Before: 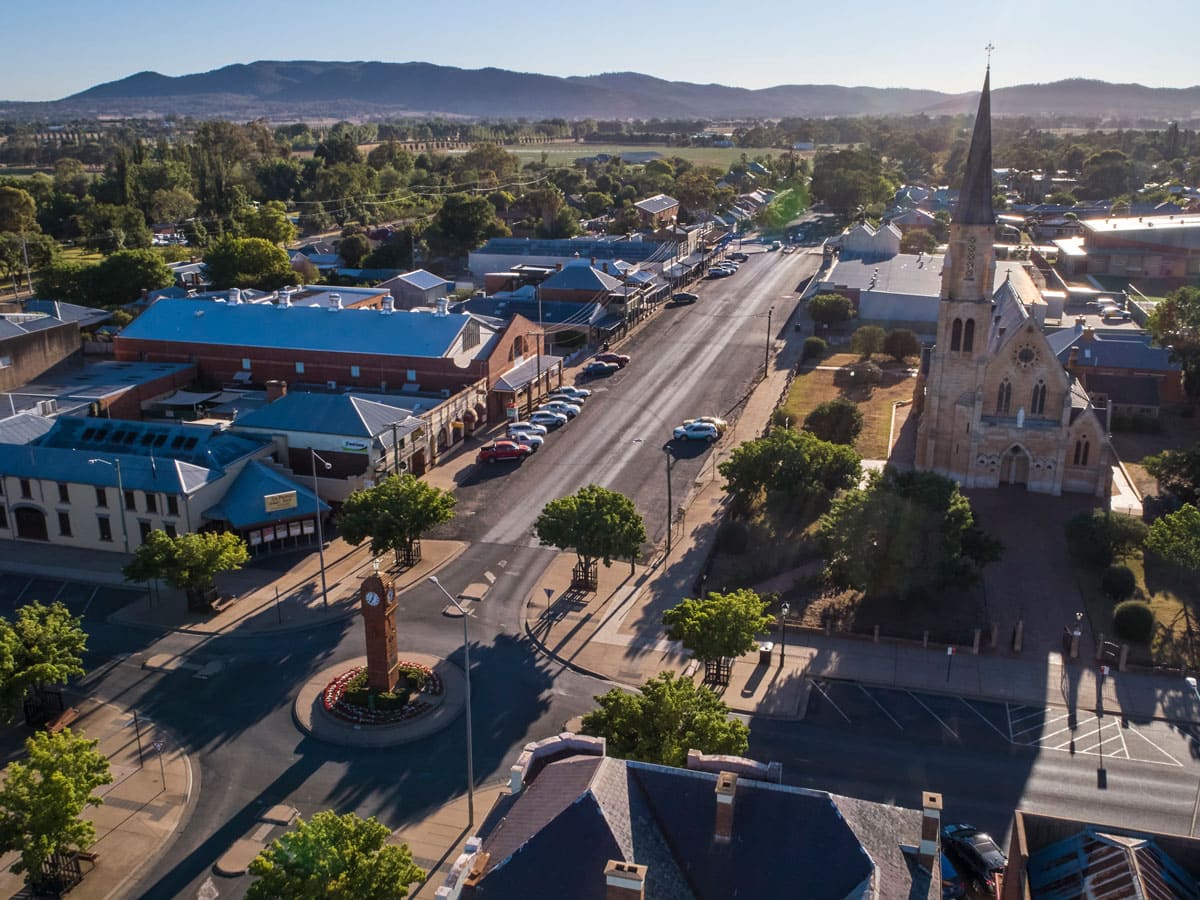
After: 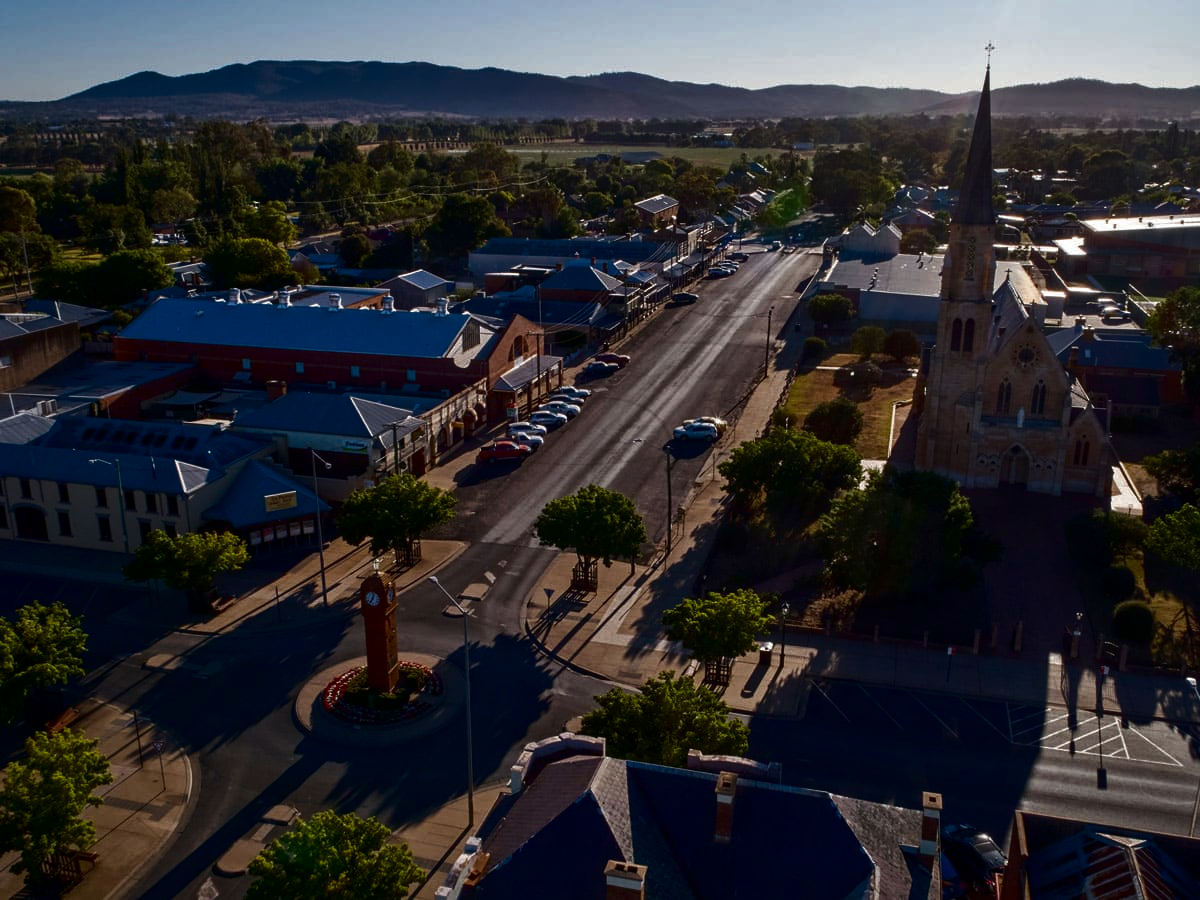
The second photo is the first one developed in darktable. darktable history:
contrast brightness saturation: brightness -0.518
